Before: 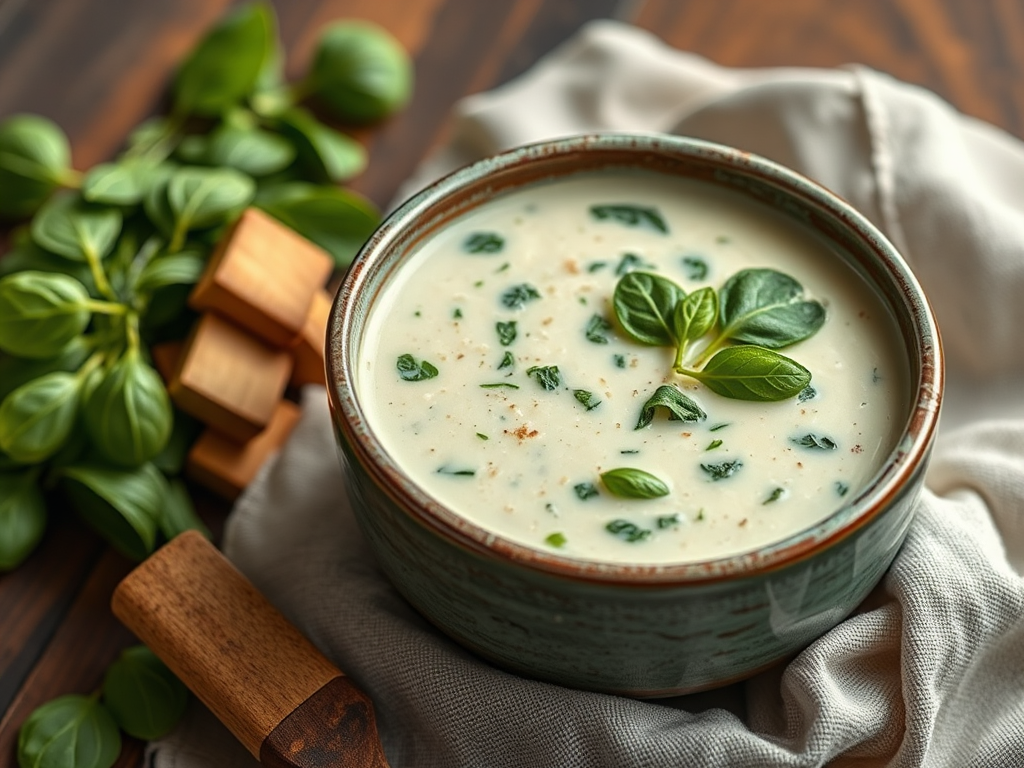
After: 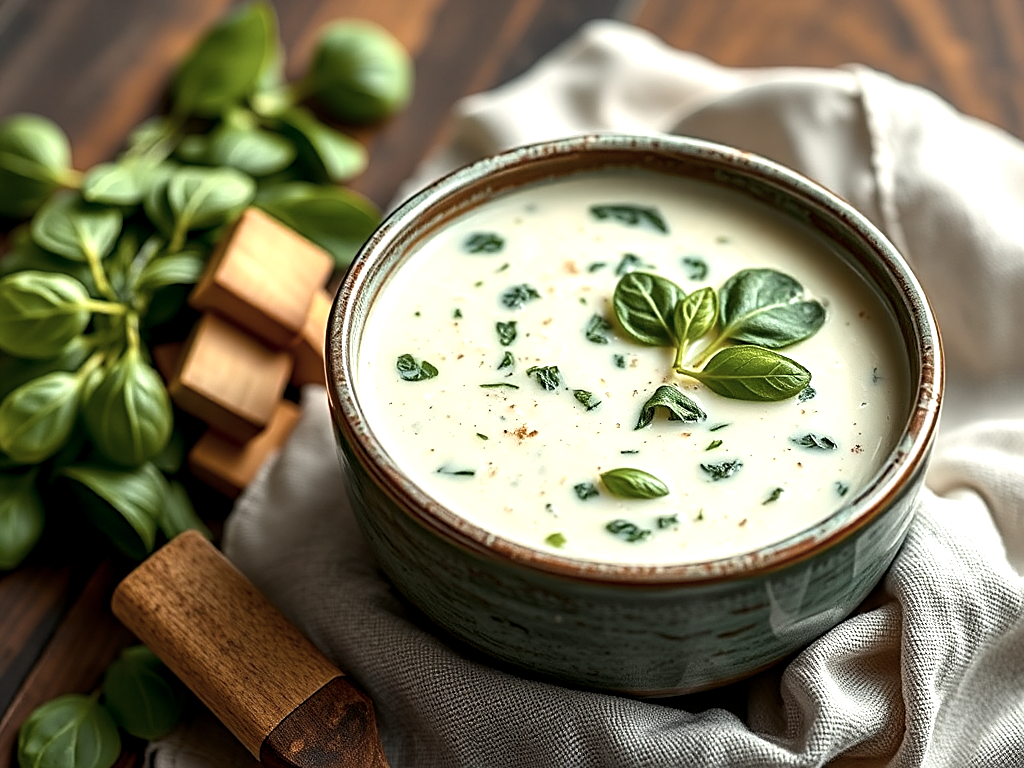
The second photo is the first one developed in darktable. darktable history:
color balance rgb: highlights gain › luminance 14.93%, global offset › luminance -0.488%, linear chroma grading › global chroma 9.15%, perceptual saturation grading › global saturation -0.016%, perceptual saturation grading › mid-tones 11.631%, perceptual brilliance grading › global brilliance 11.252%, global vibrance 5.056%
sharpen: on, module defaults
contrast brightness saturation: contrast 0.103, saturation -0.302
